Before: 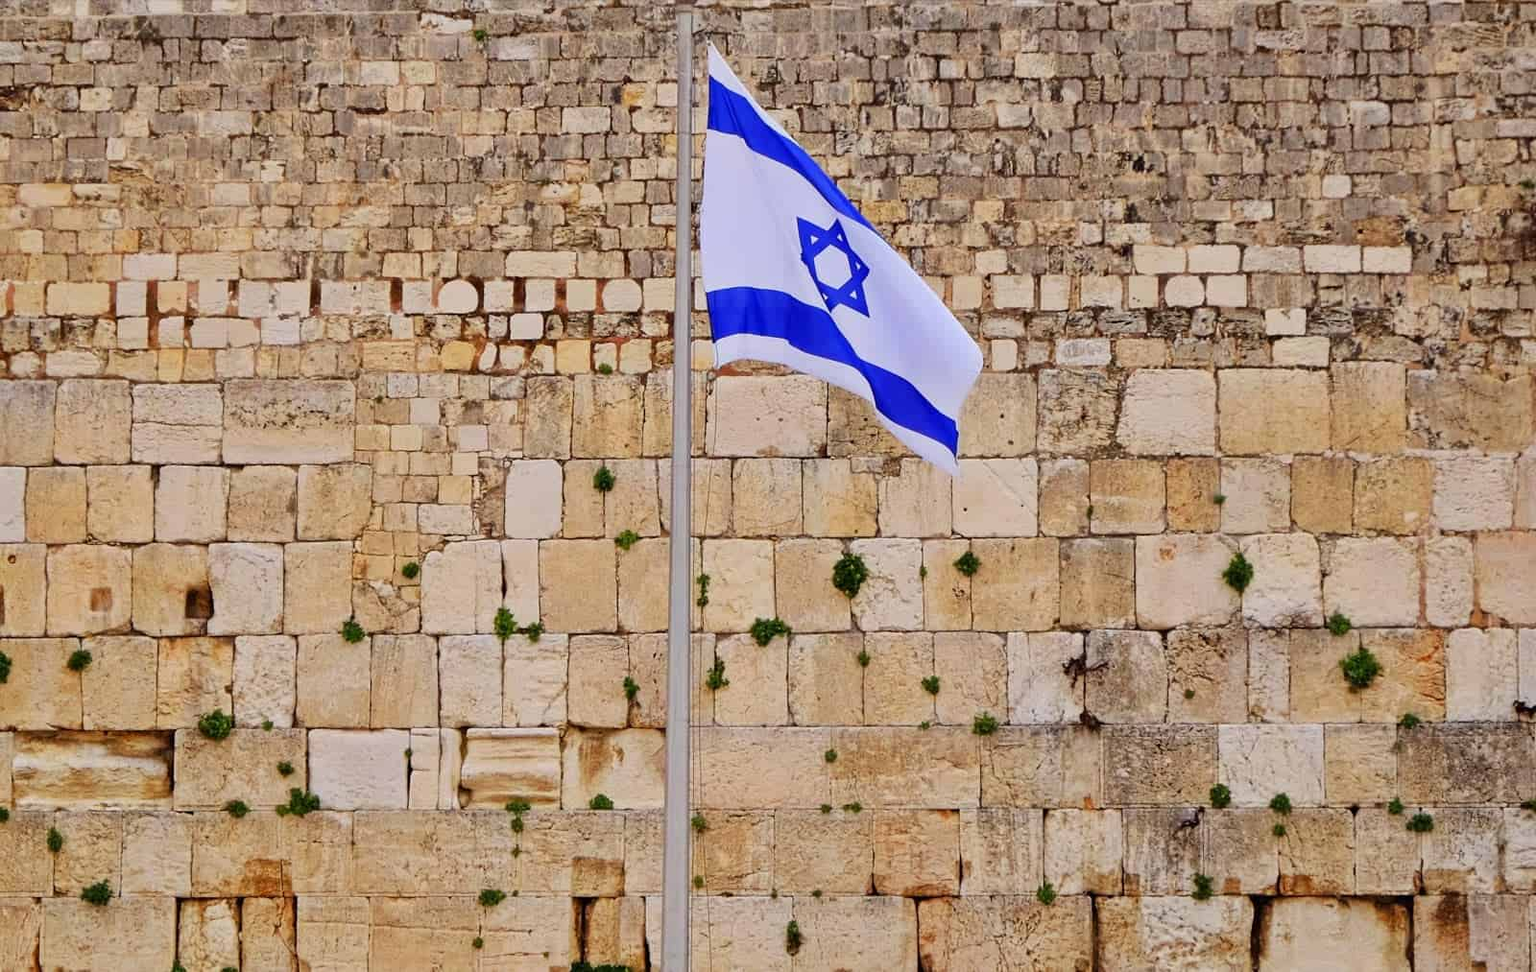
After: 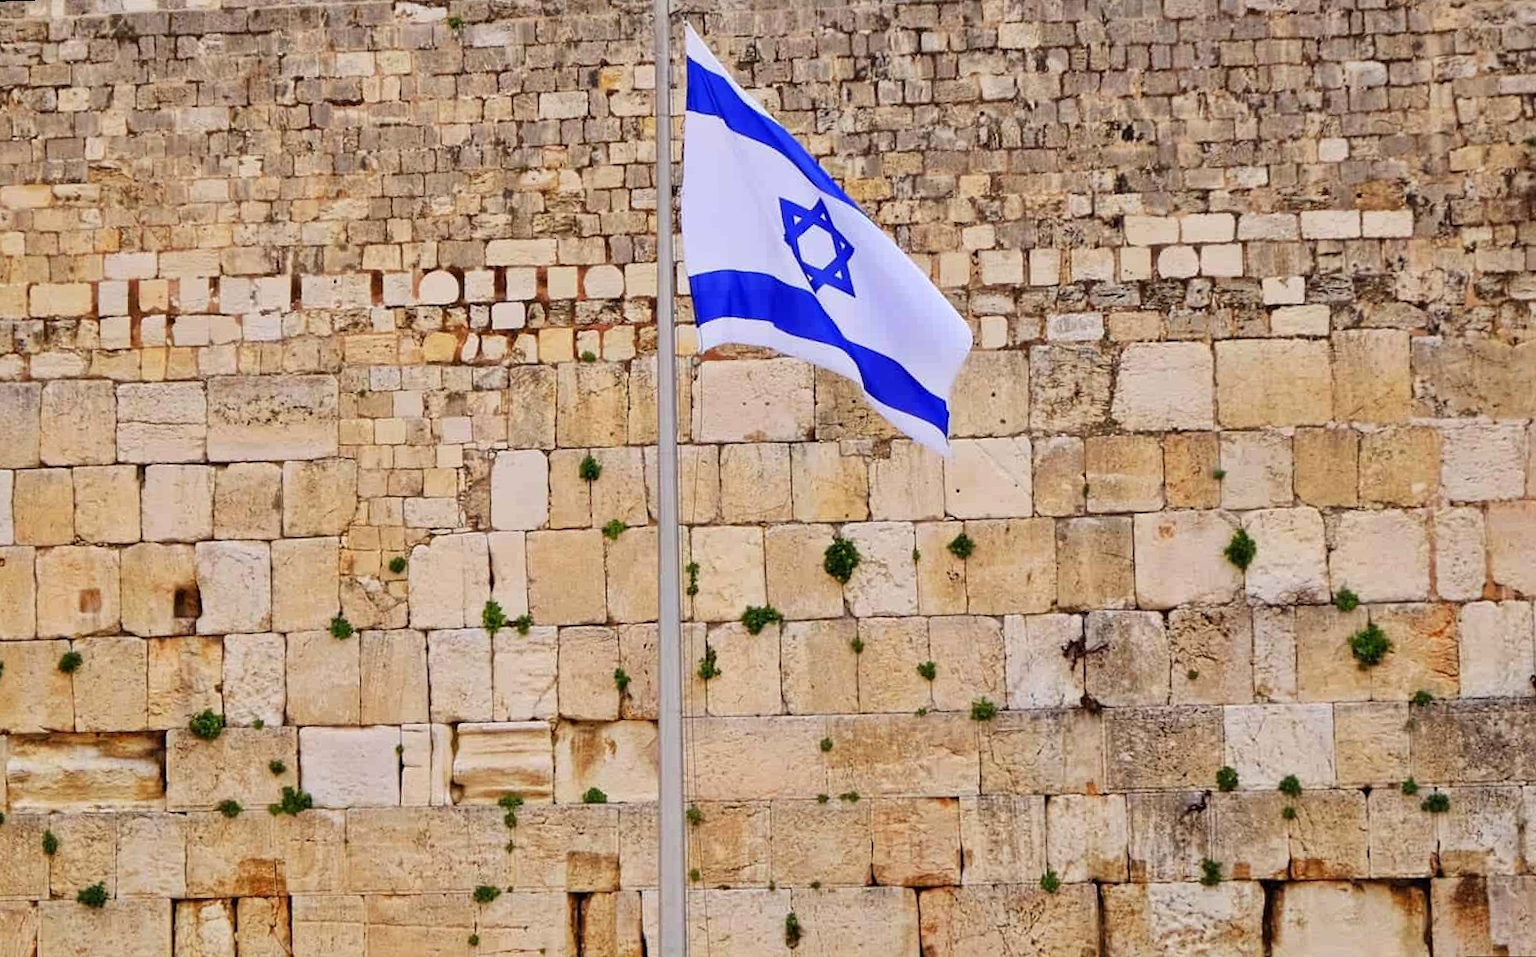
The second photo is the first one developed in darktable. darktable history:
rotate and perspective: rotation -1.32°, lens shift (horizontal) -0.031, crop left 0.015, crop right 0.985, crop top 0.047, crop bottom 0.982
exposure: exposure 0.161 EV, compensate highlight preservation false
